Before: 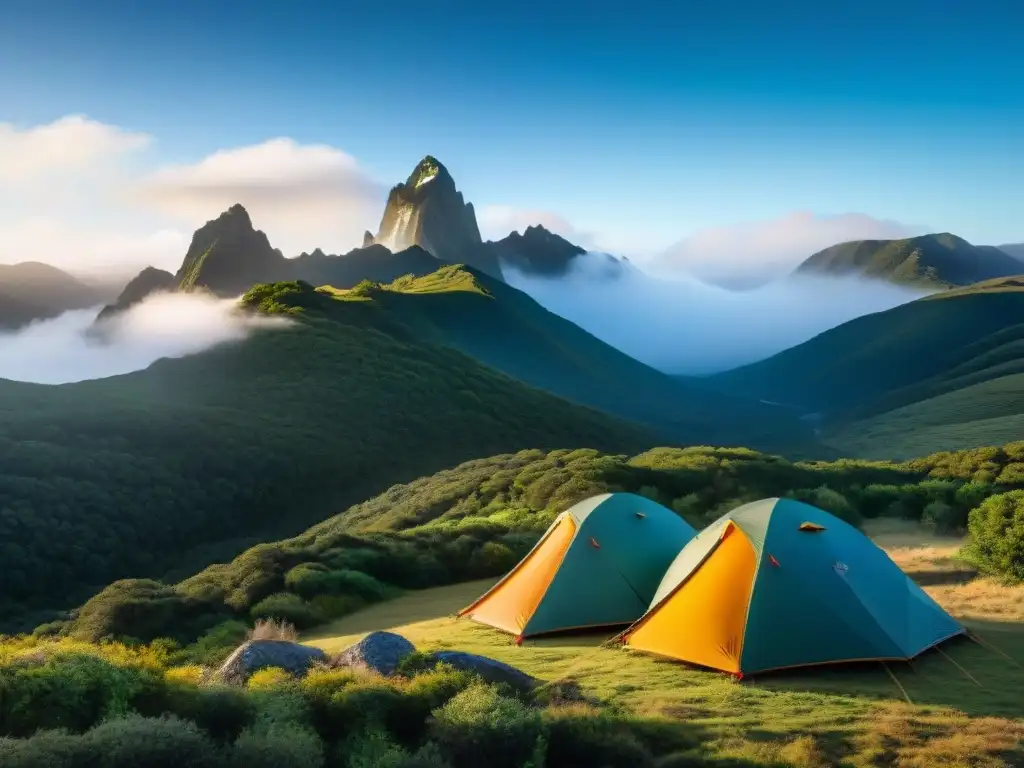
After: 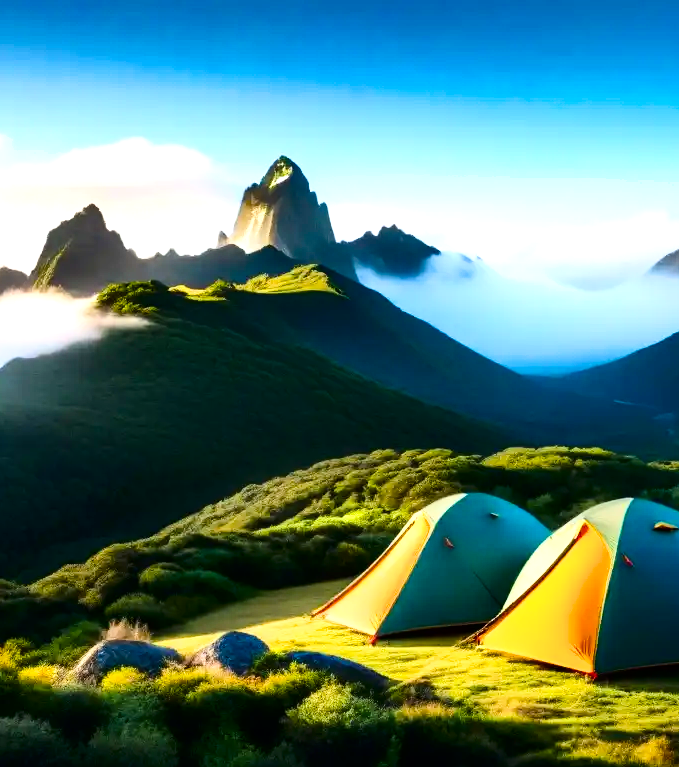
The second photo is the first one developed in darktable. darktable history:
exposure: black level correction 0.001, compensate highlight preservation false
contrast brightness saturation: contrast 0.276
velvia: strength 32.01%, mid-tones bias 0.203
crop and rotate: left 14.327%, right 19.335%
tone equalizer: -8 EV -0.761 EV, -7 EV -0.718 EV, -6 EV -0.621 EV, -5 EV -0.395 EV, -3 EV 0.368 EV, -2 EV 0.6 EV, -1 EV 0.674 EV, +0 EV 0.739 EV
shadows and highlights: shadows 5.85, soften with gaussian
